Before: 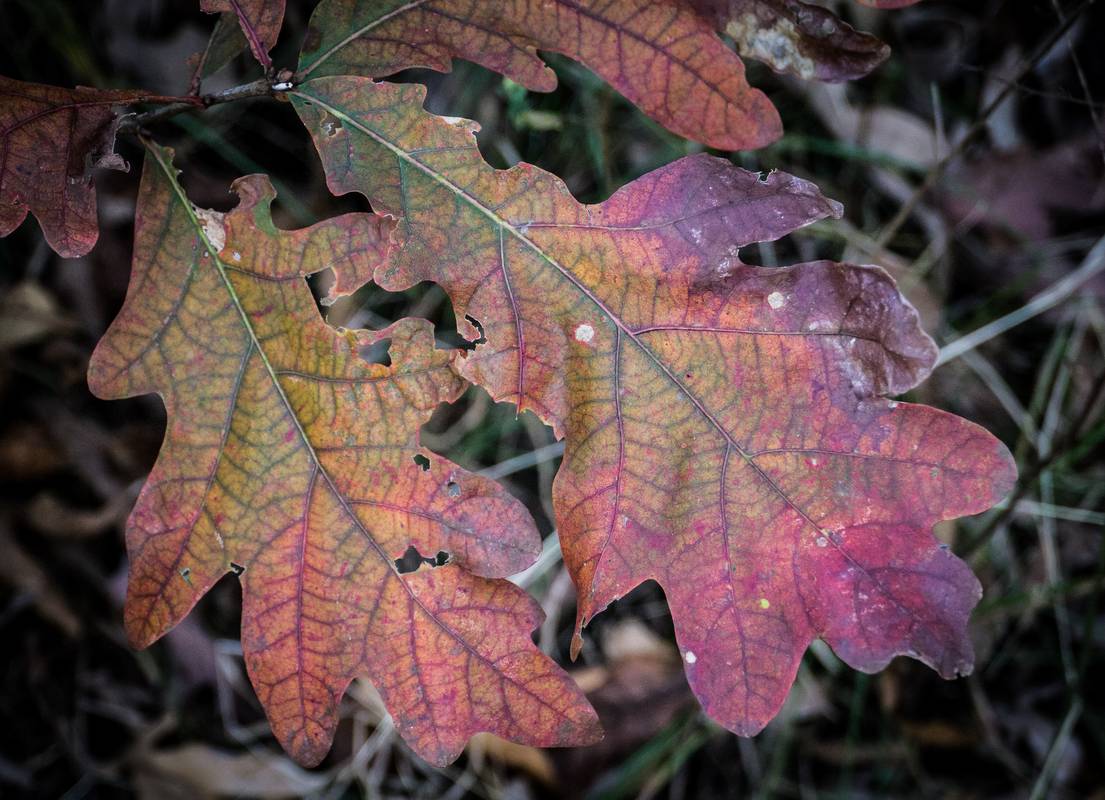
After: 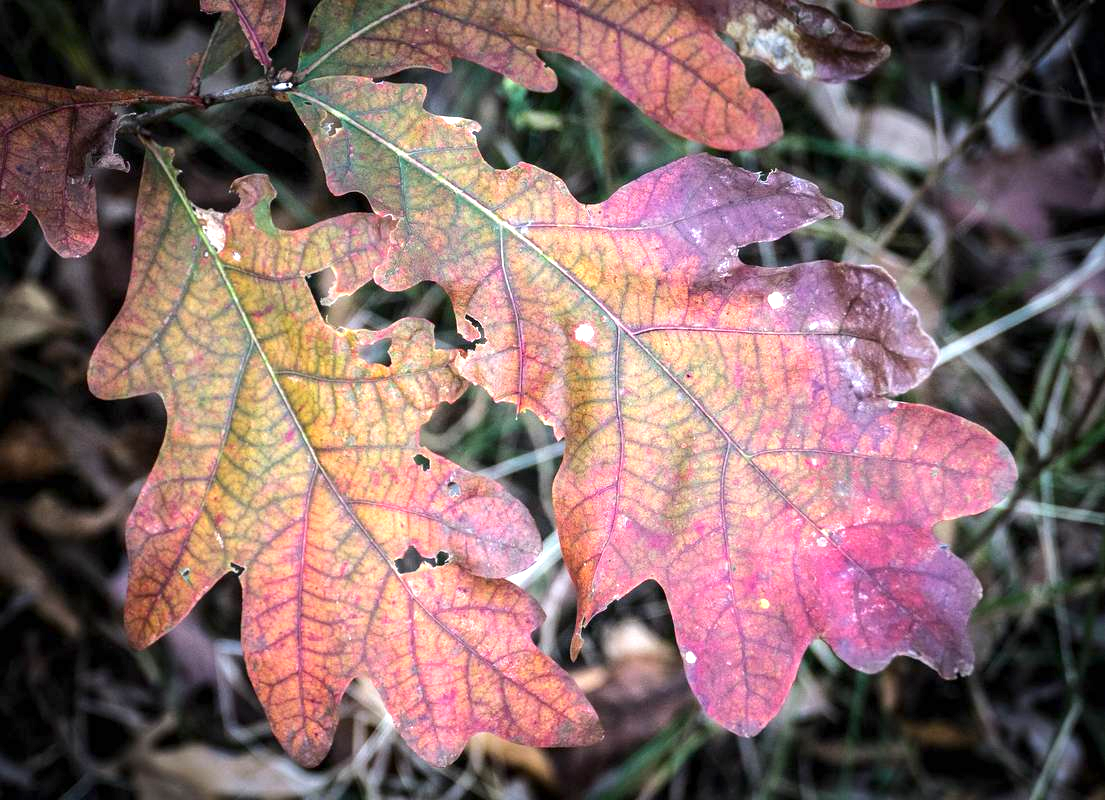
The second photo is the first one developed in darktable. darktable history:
exposure: exposure 1.153 EV, compensate highlight preservation false
